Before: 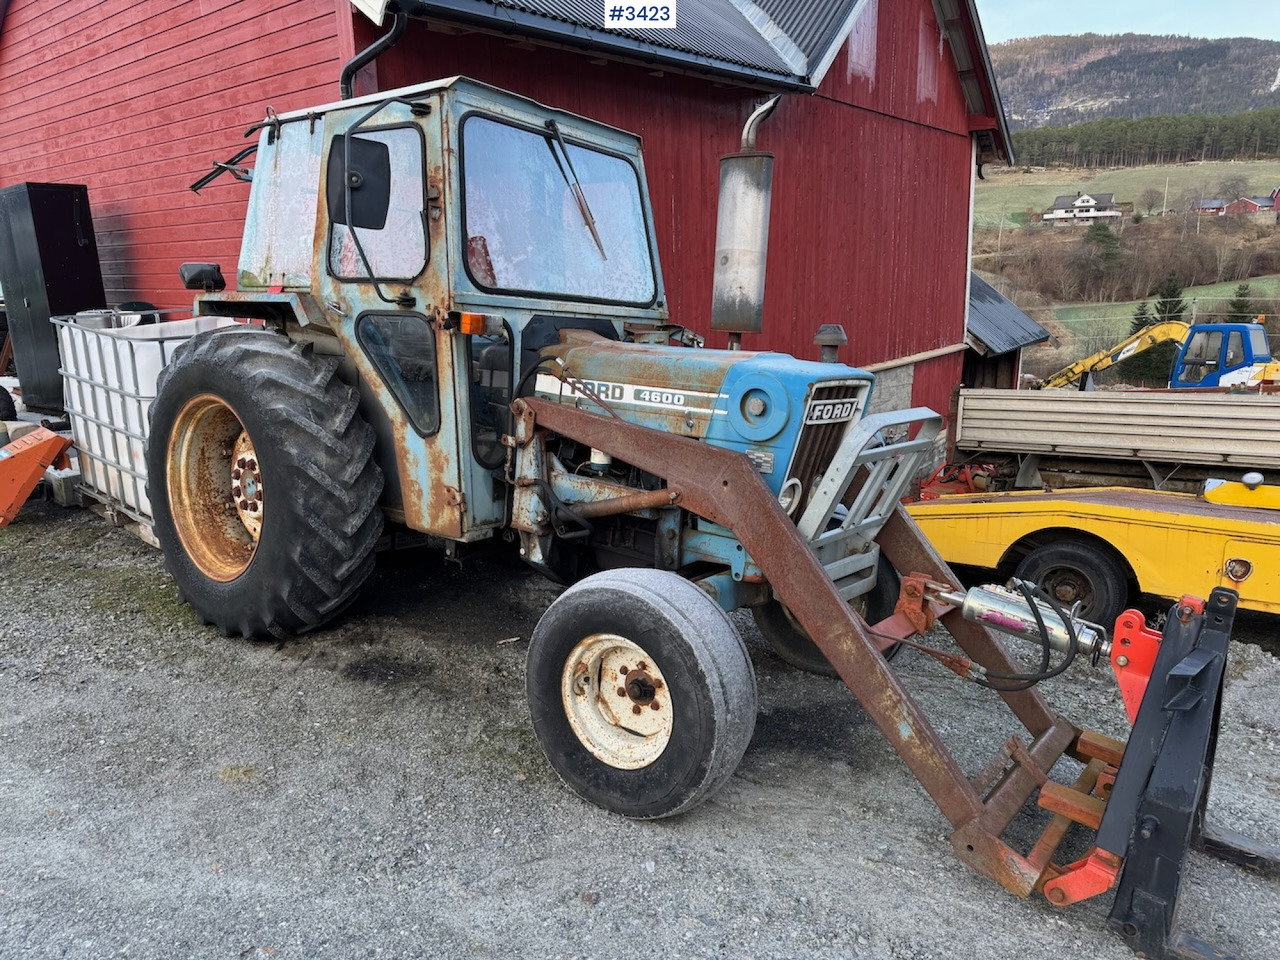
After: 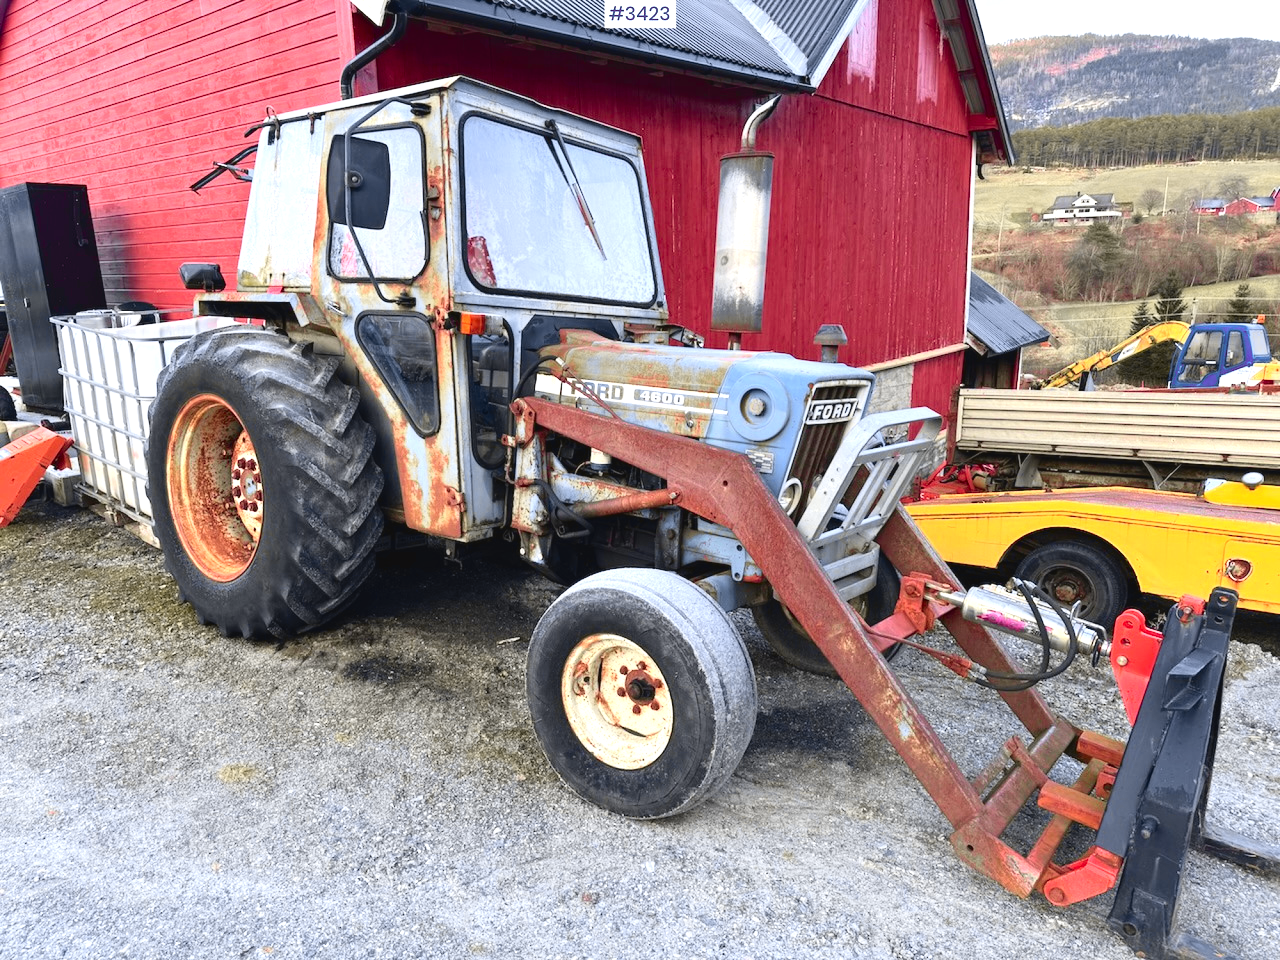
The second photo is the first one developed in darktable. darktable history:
tone curve: curves: ch0 [(0, 0.036) (0.119, 0.115) (0.466, 0.498) (0.715, 0.767) (0.817, 0.865) (1, 0.998)]; ch1 [(0, 0) (0.377, 0.424) (0.442, 0.491) (0.487, 0.498) (0.514, 0.512) (0.536, 0.577) (0.66, 0.724) (1, 1)]; ch2 [(0, 0) (0.38, 0.405) (0.463, 0.443) (0.492, 0.486) (0.526, 0.541) (0.578, 0.598) (1, 1)], color space Lab, independent channels, preserve colors none
exposure: black level correction 0, exposure 0.7 EV, compensate exposure bias true, compensate highlight preservation false
